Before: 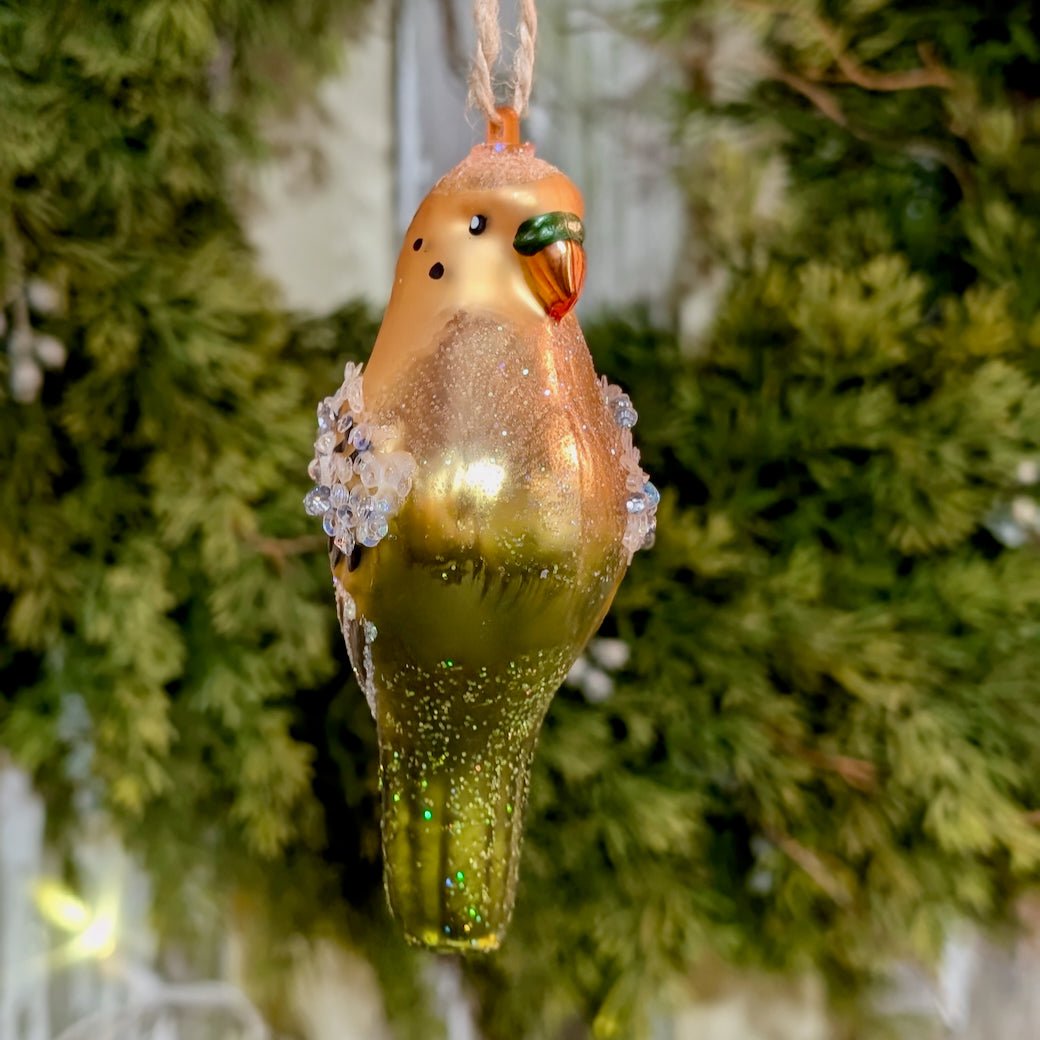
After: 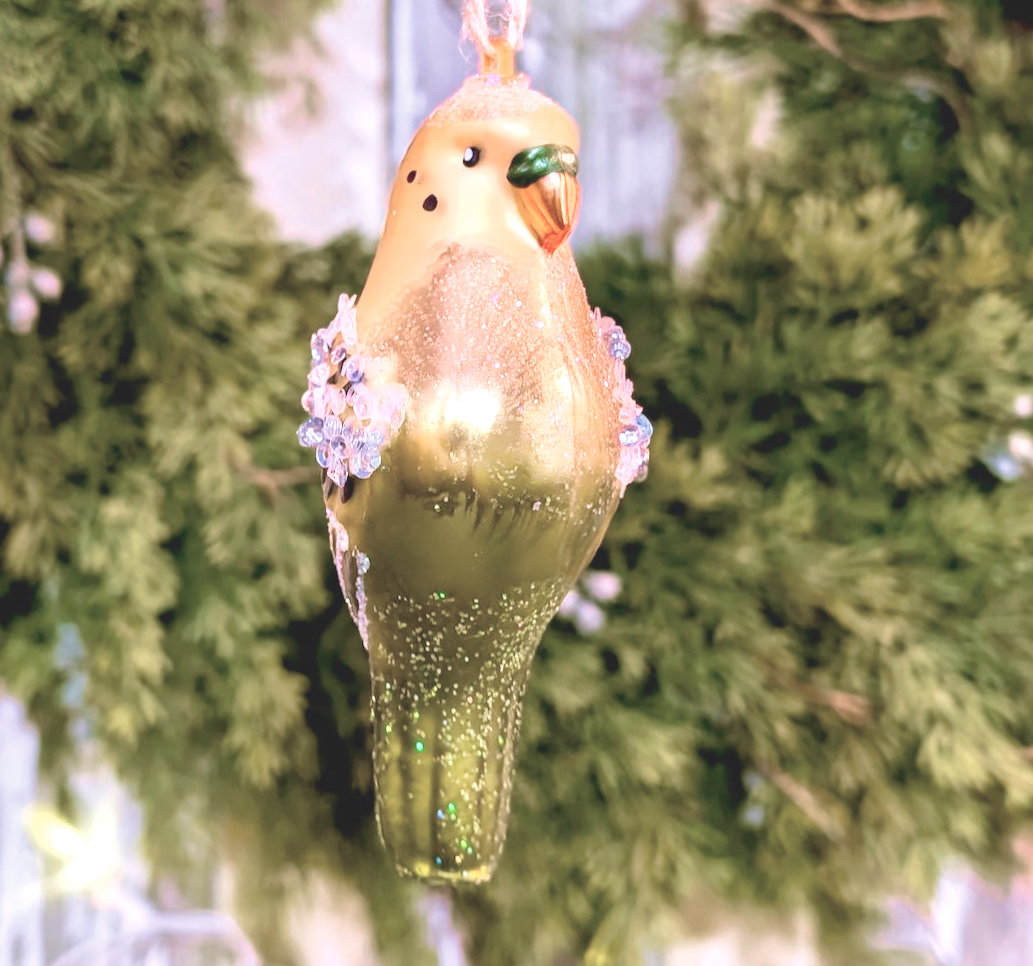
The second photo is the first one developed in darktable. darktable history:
crop and rotate: top 6.25%
velvia: strength 50%
rotate and perspective: rotation 0.192°, lens shift (horizontal) -0.015, crop left 0.005, crop right 0.996, crop top 0.006, crop bottom 0.99
contrast brightness saturation: contrast -0.28
exposure: black level correction 0, exposure 1.379 EV, compensate exposure bias true, compensate highlight preservation false
white balance: red 1.042, blue 1.17
color zones: curves: ch0 [(0, 0.559) (0.153, 0.551) (0.229, 0.5) (0.429, 0.5) (0.571, 0.5) (0.714, 0.5) (0.857, 0.5) (1, 0.559)]; ch1 [(0, 0.417) (0.112, 0.336) (0.213, 0.26) (0.429, 0.34) (0.571, 0.35) (0.683, 0.331) (0.857, 0.344) (1, 0.417)]
